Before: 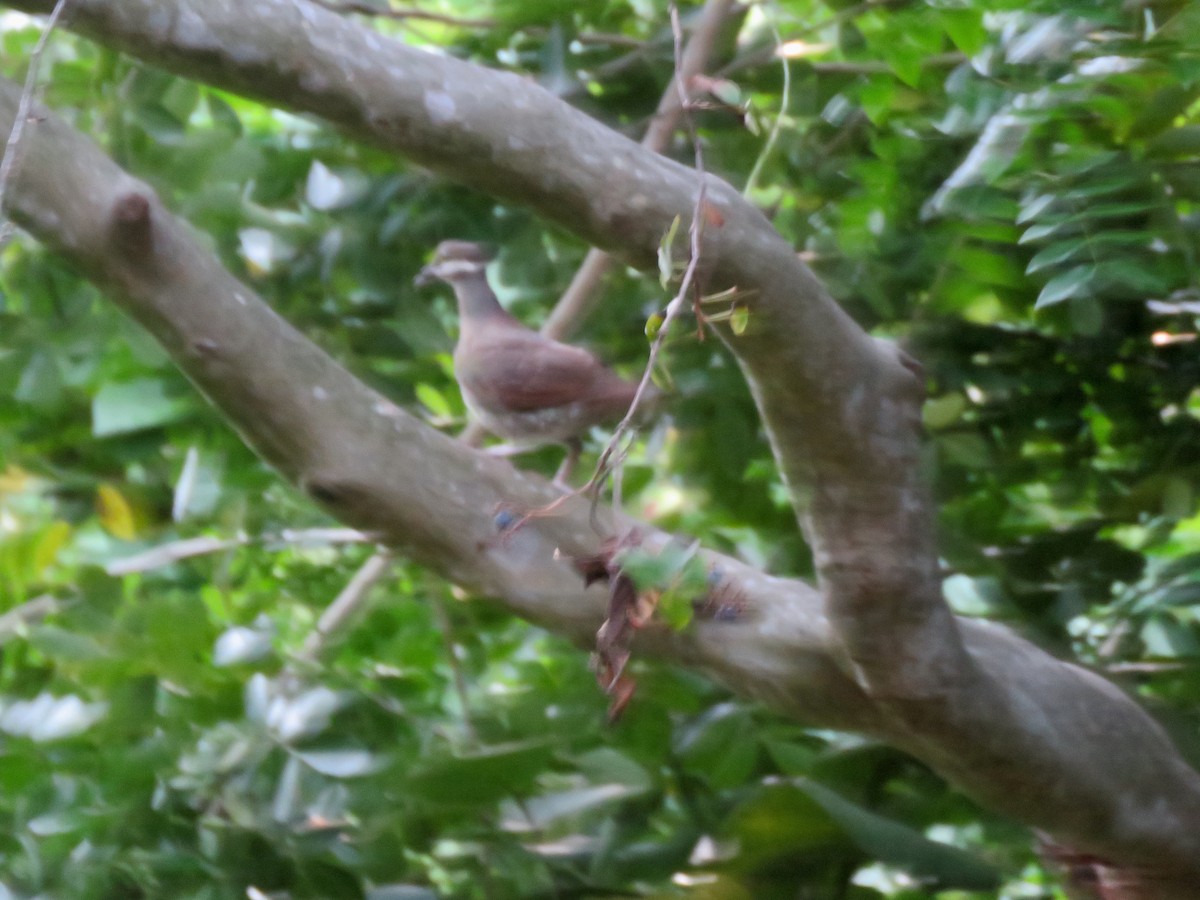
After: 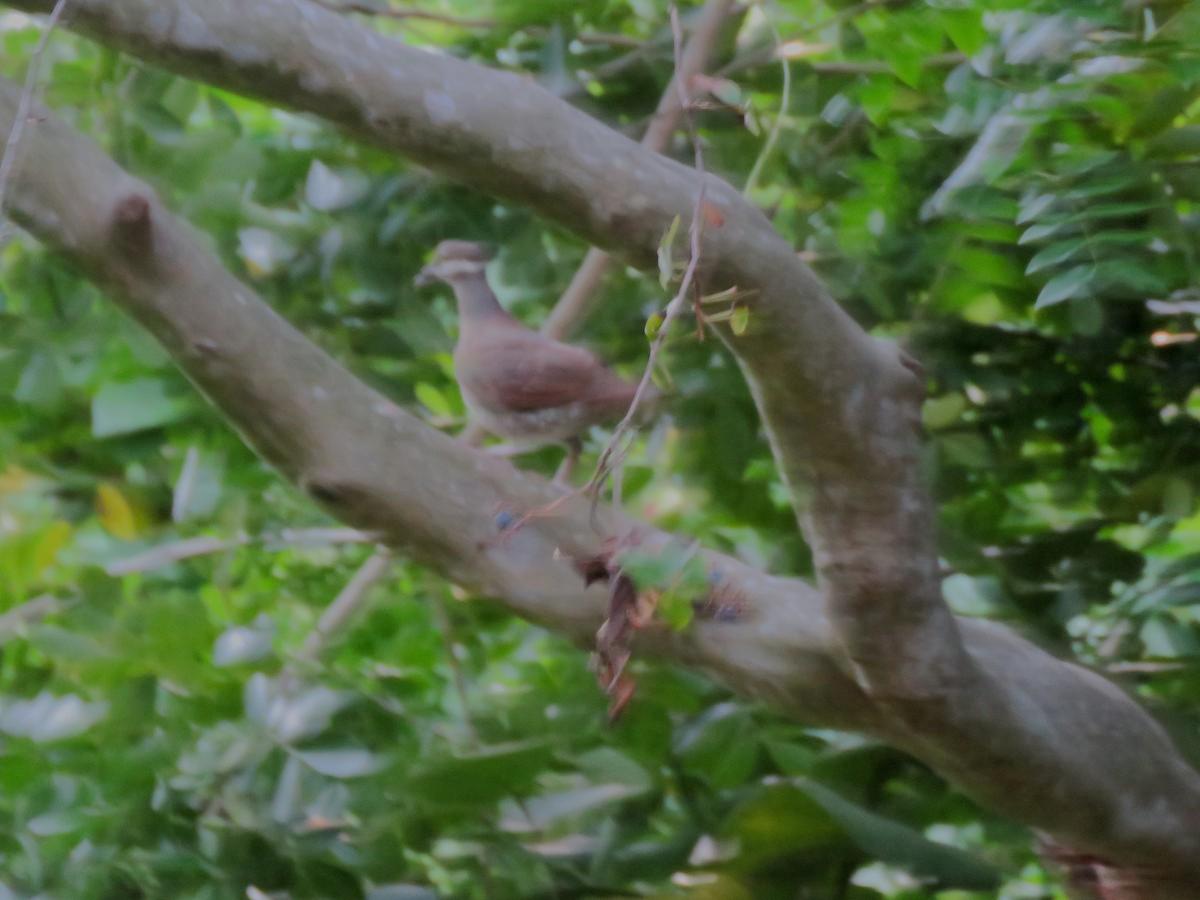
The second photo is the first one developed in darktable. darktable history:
tone equalizer: -8 EV -0.025 EV, -7 EV 0.016 EV, -6 EV -0.008 EV, -5 EV 0.007 EV, -4 EV -0.039 EV, -3 EV -0.229 EV, -2 EV -0.66 EV, -1 EV -0.997 EV, +0 EV -0.962 EV, edges refinement/feathering 500, mask exposure compensation -1.57 EV, preserve details no
